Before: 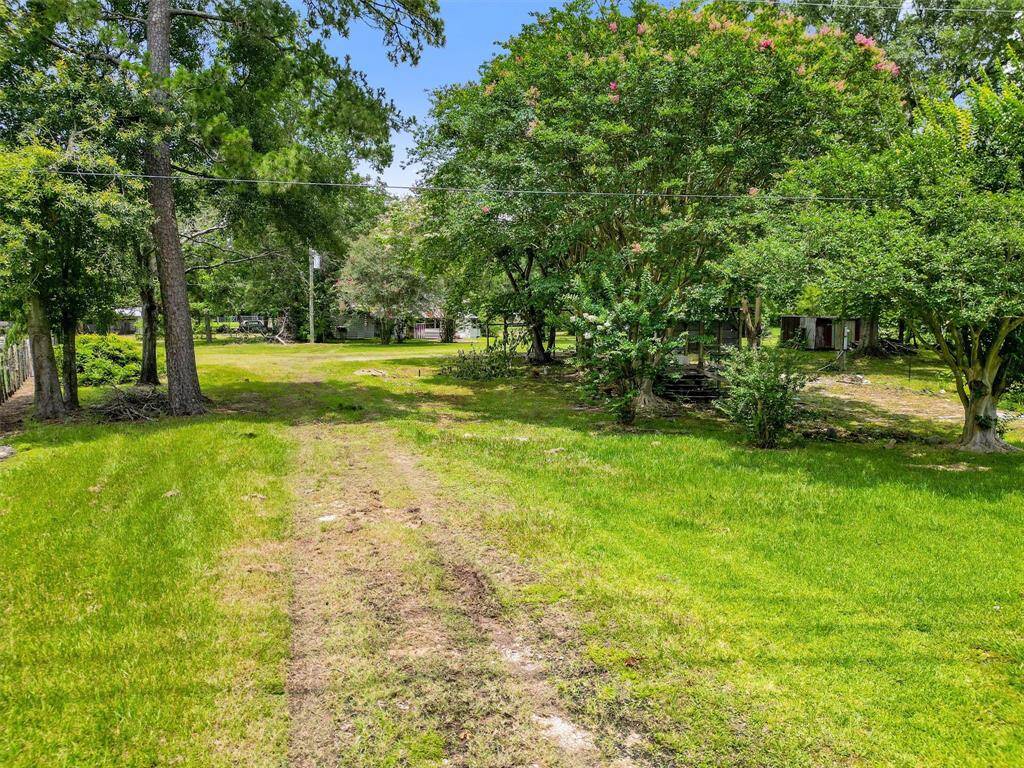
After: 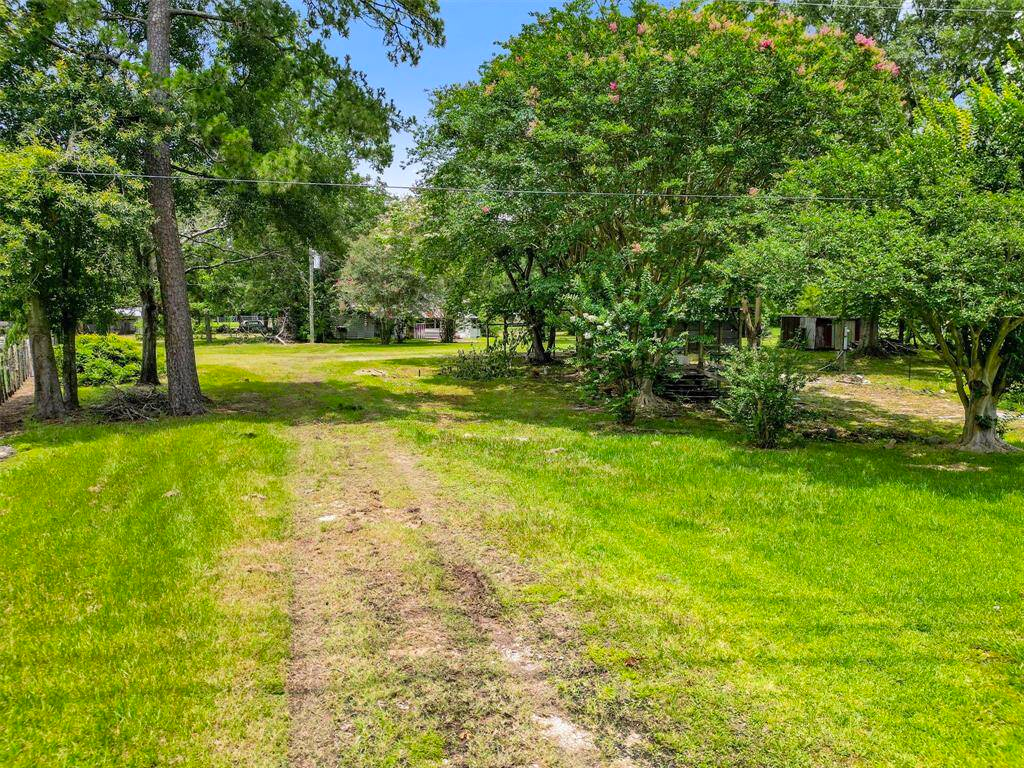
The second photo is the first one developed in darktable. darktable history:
tone equalizer: on, module defaults
color correction: saturation 1.11
